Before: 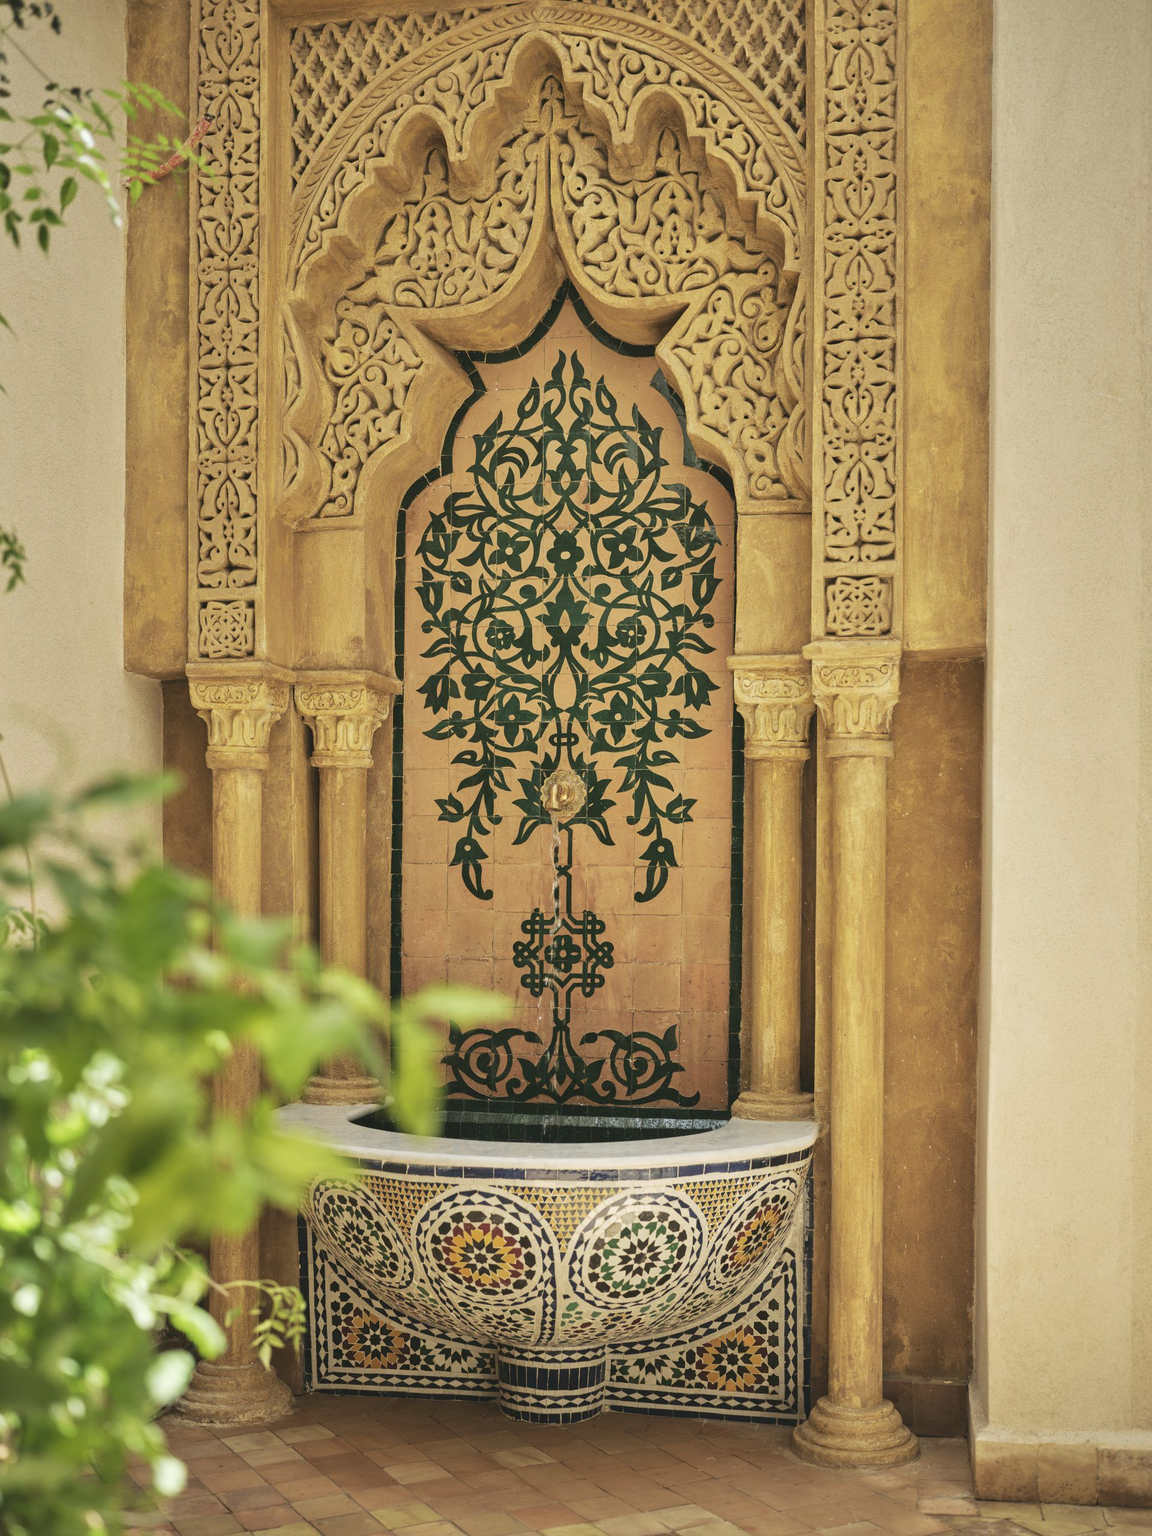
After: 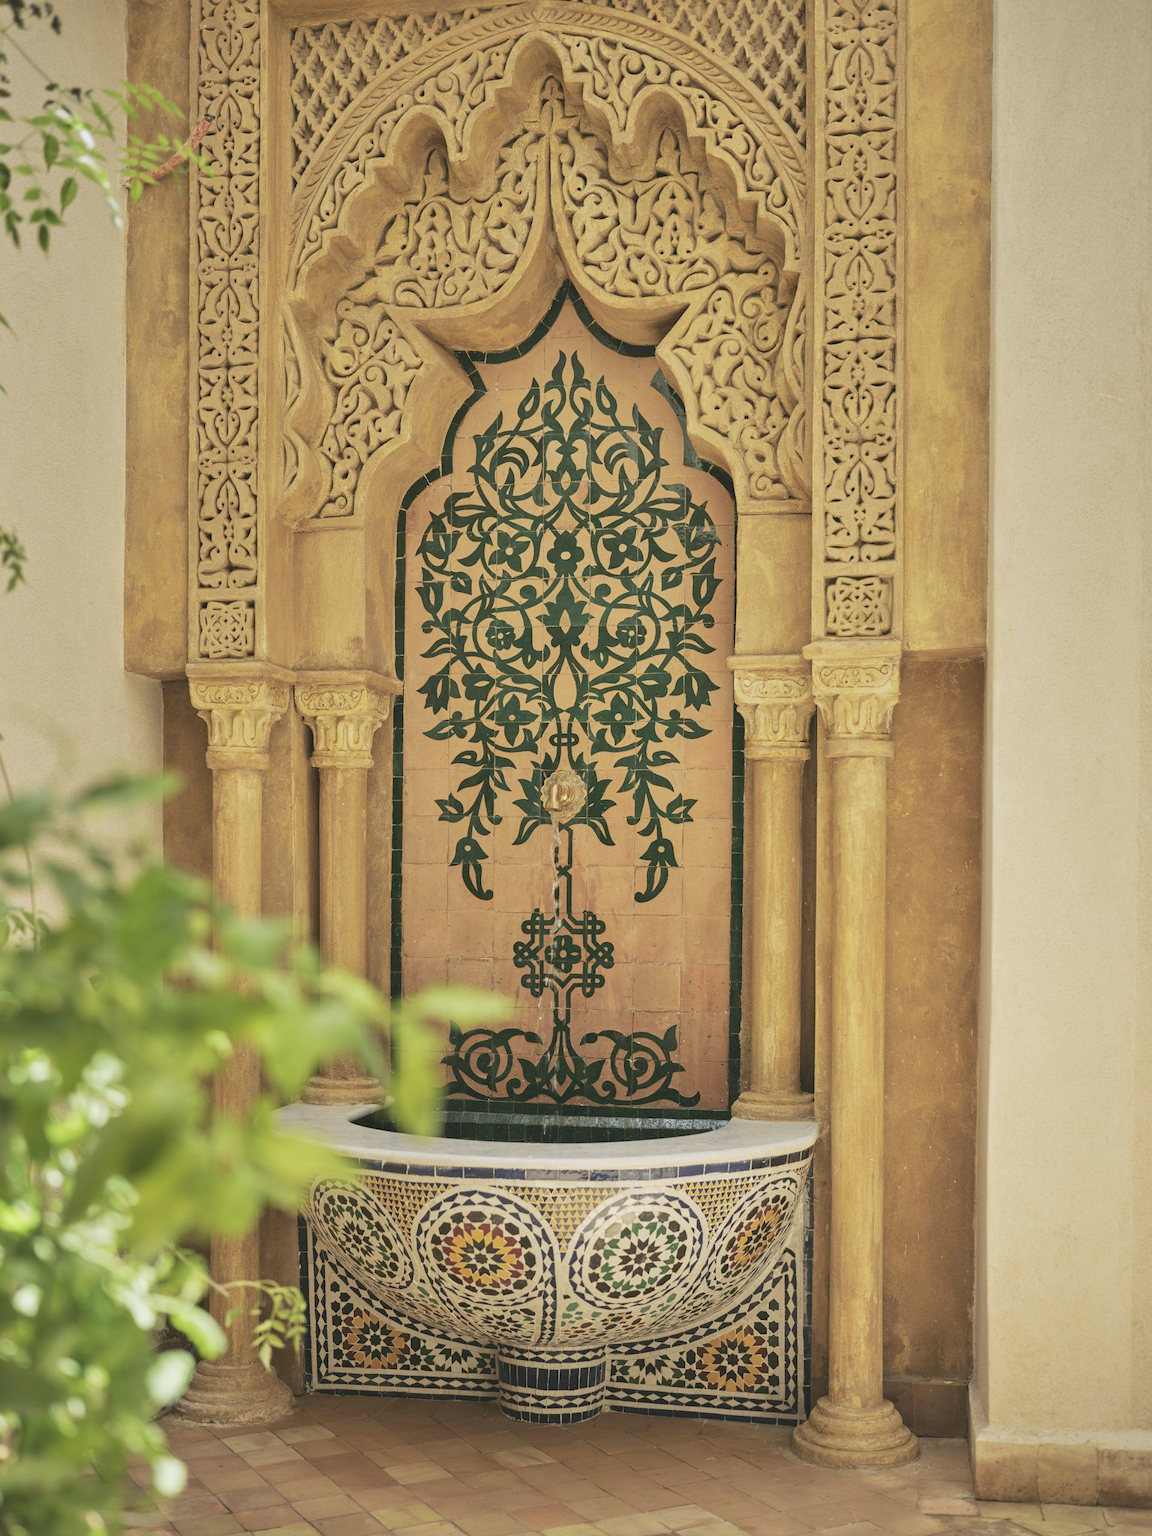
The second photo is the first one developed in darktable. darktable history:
exposure: black level correction 0.007, exposure 0.093 EV, compensate highlight preservation false
contrast brightness saturation: contrast -0.15, brightness 0.05, saturation -0.12
